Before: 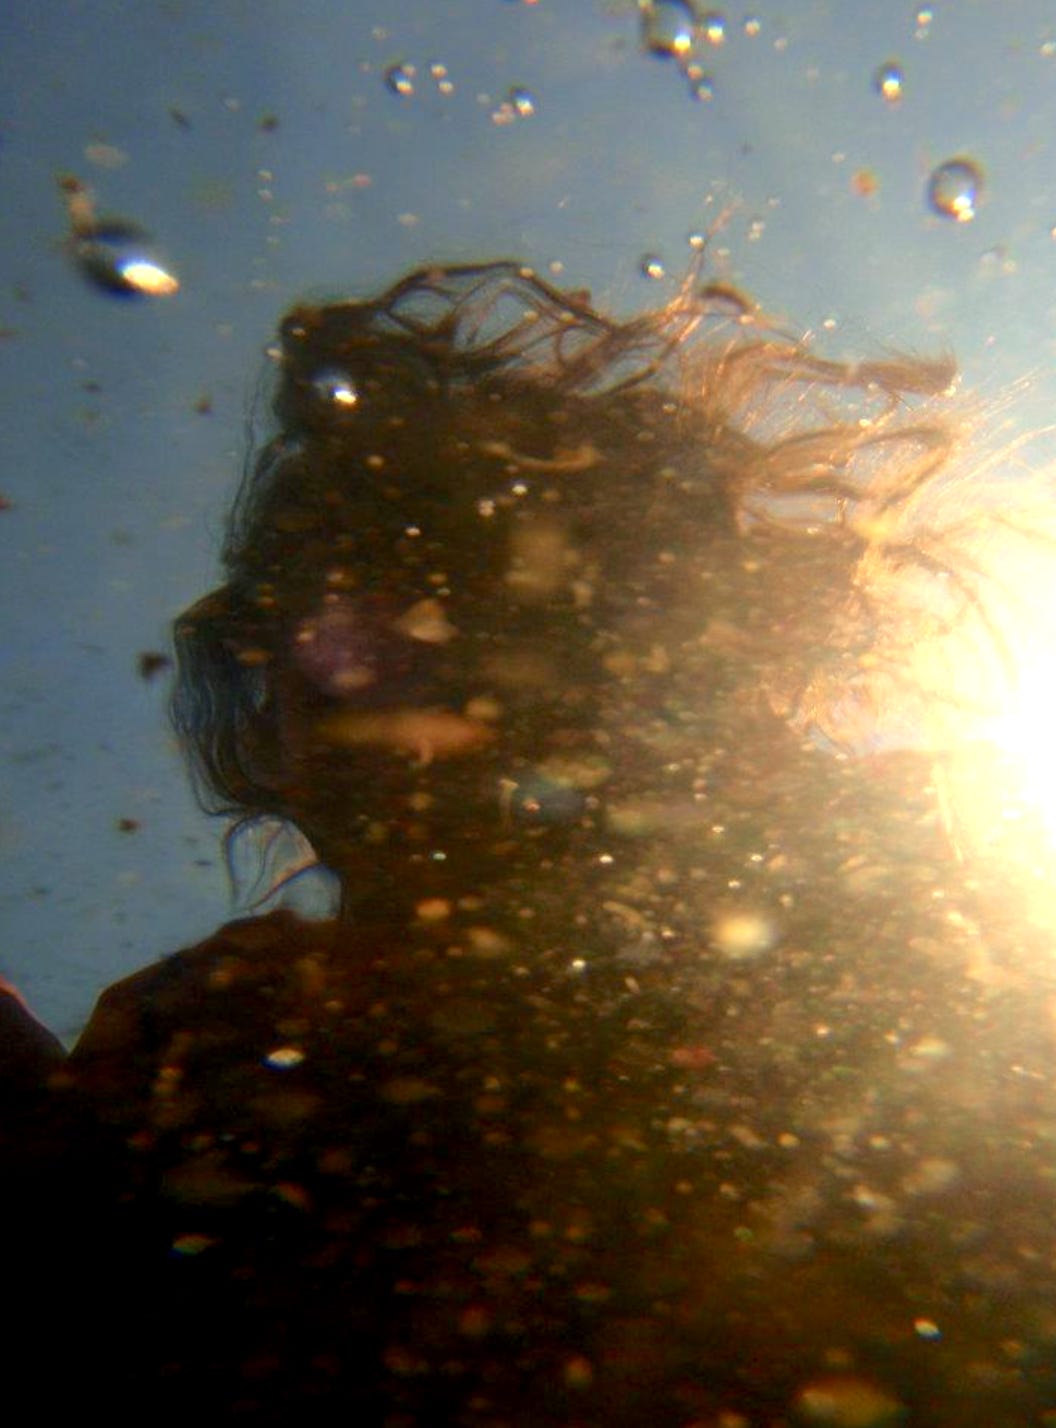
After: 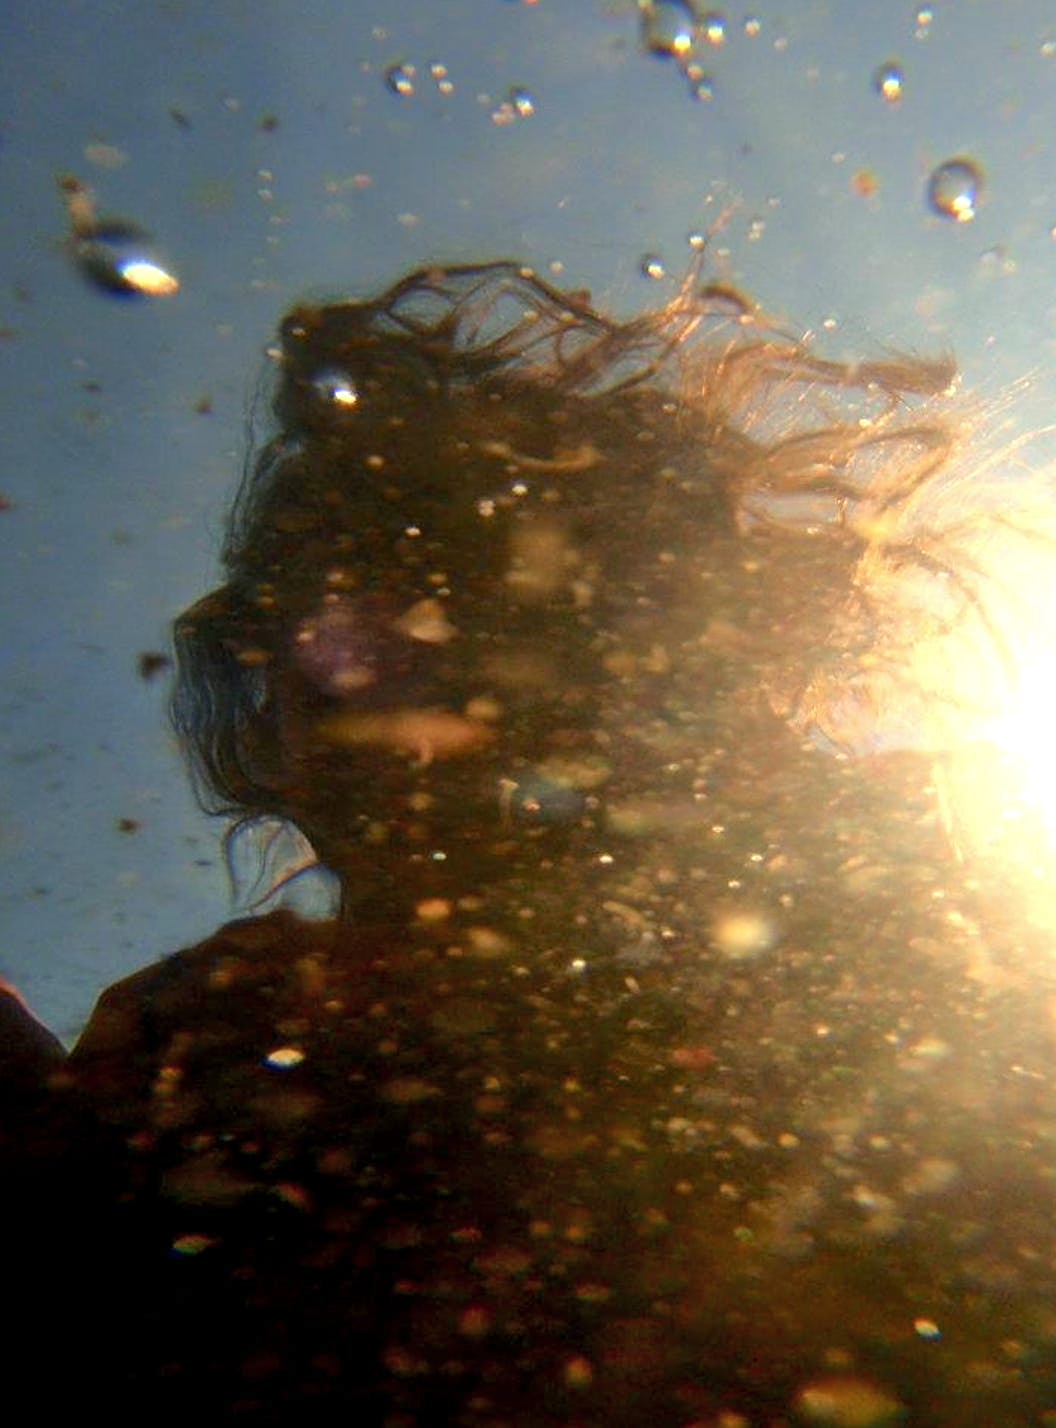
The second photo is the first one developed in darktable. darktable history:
sharpen: on, module defaults
shadows and highlights: shadows 36.37, highlights -26.6, soften with gaussian
